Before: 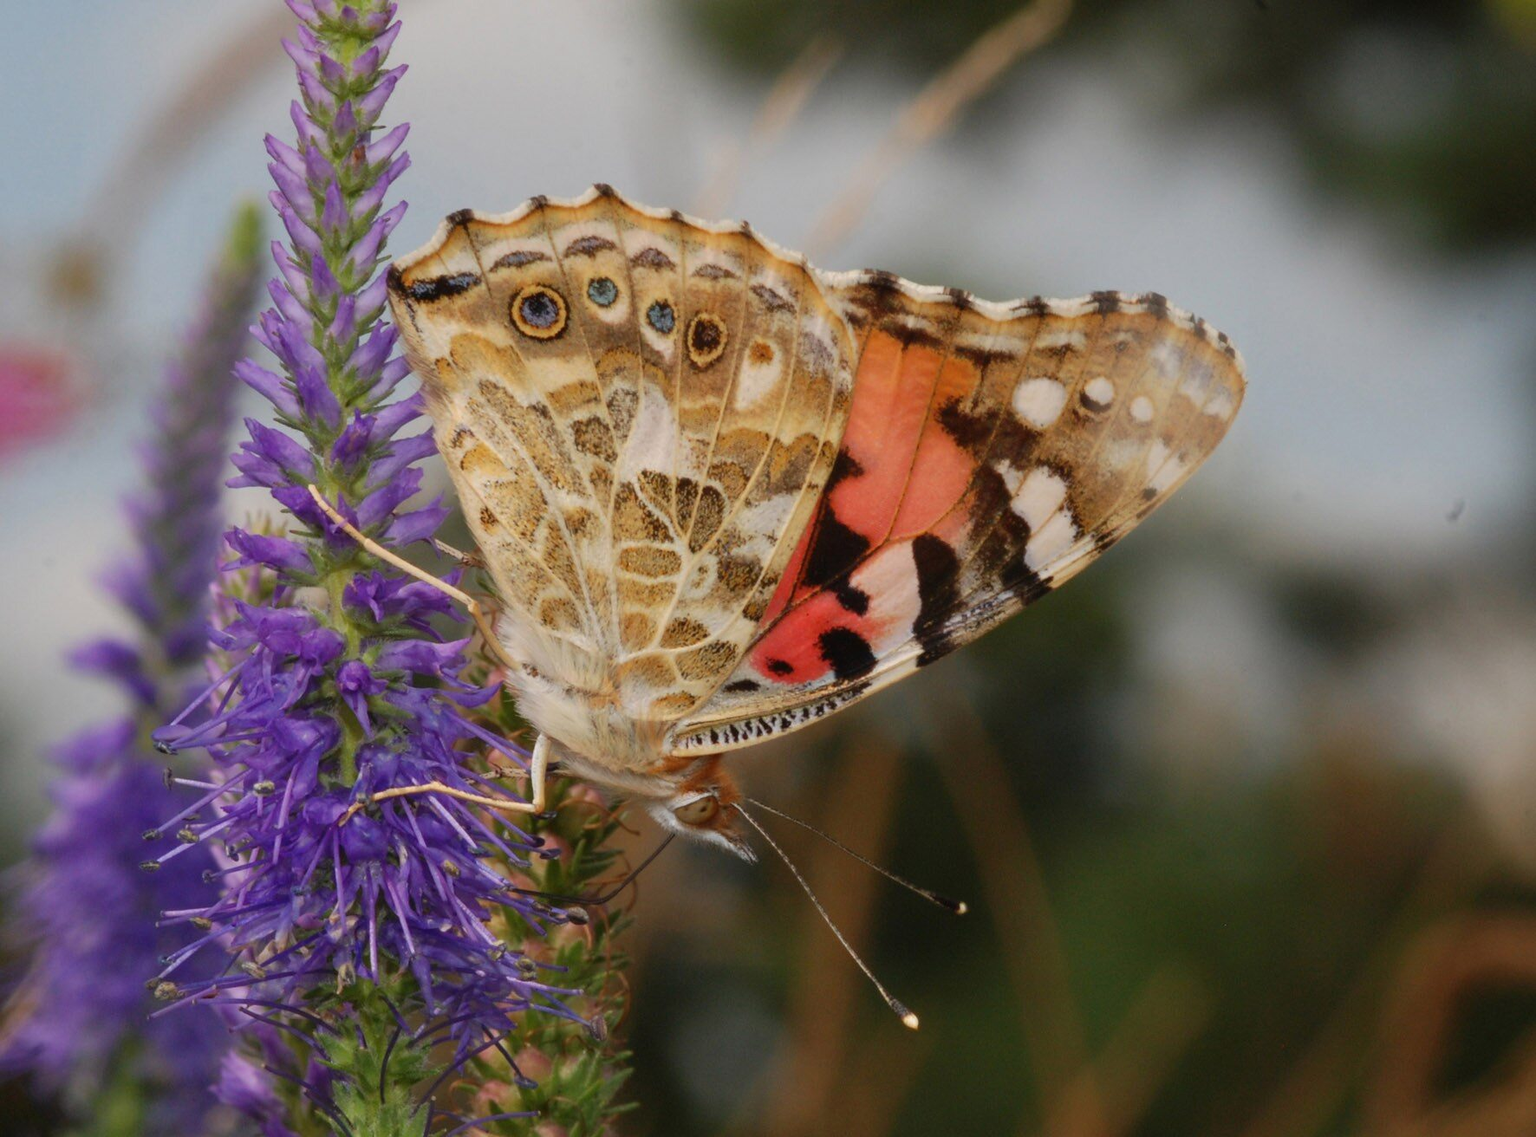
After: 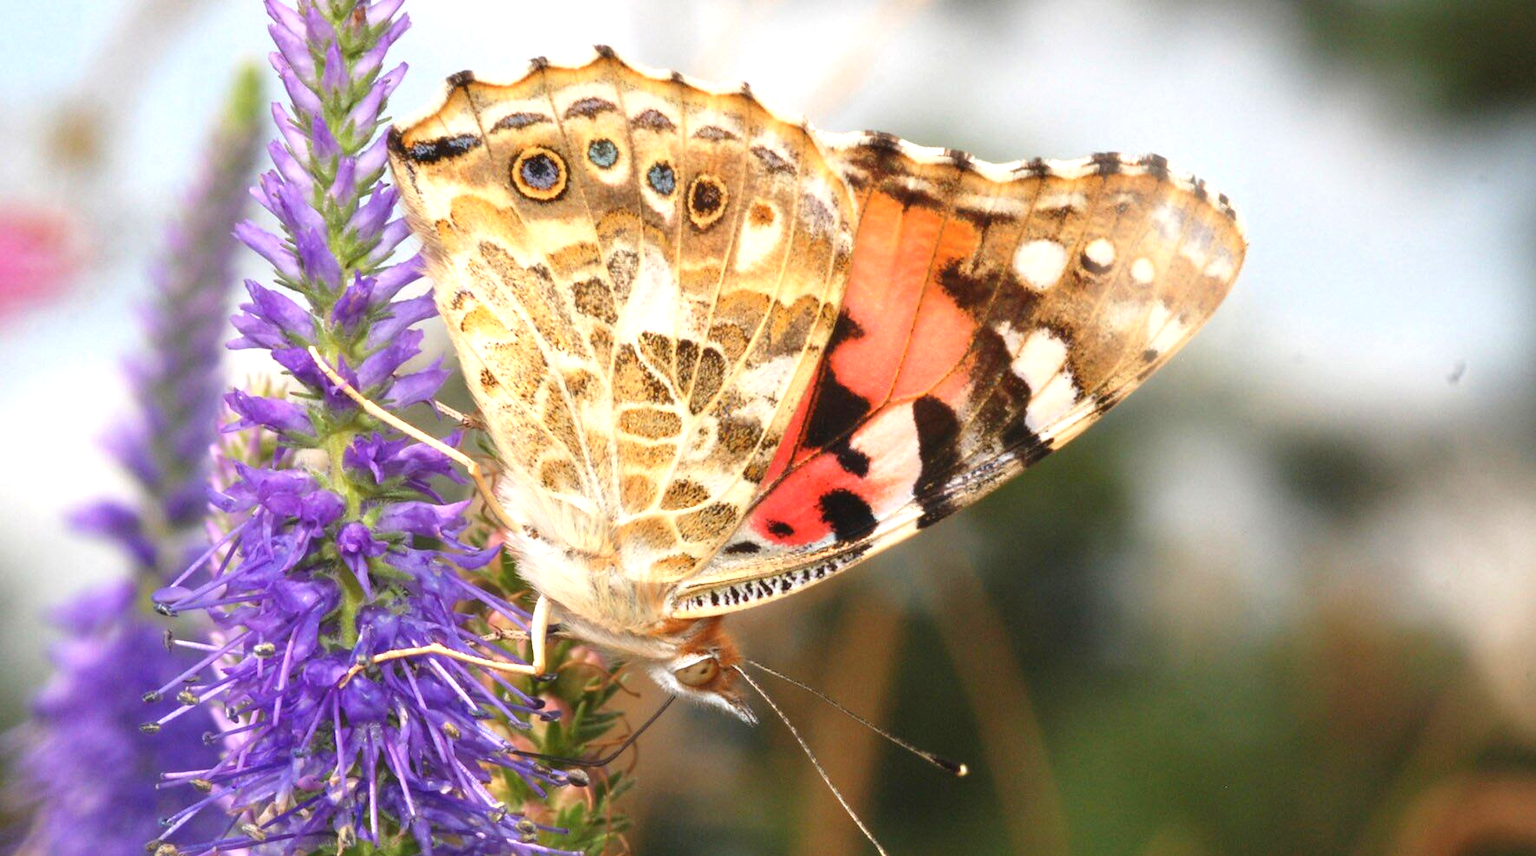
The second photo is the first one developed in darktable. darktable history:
crop and rotate: top 12.212%, bottom 12.458%
exposure: exposure 1.235 EV, compensate exposure bias true, compensate highlight preservation false
